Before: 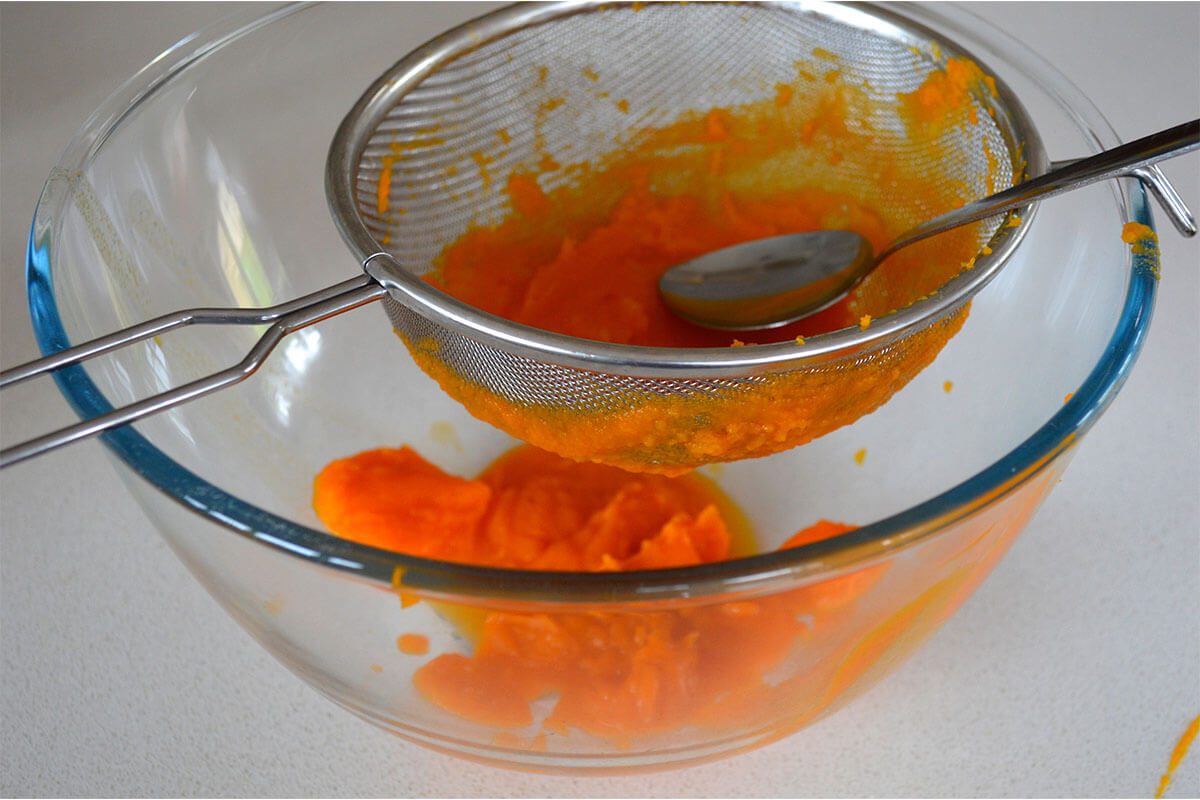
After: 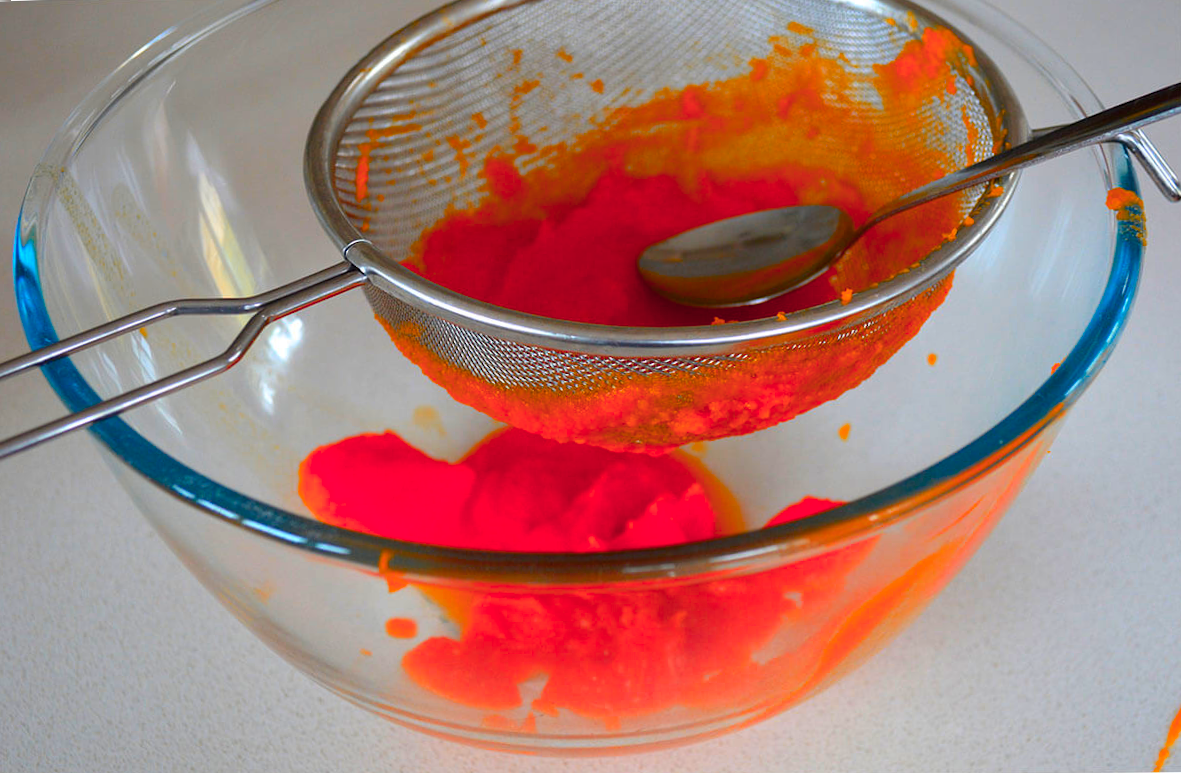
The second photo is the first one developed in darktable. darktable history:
color balance rgb: linear chroma grading › global chroma 13.3%, global vibrance 41.49%
color zones: curves: ch1 [(0.263, 0.53) (0.376, 0.287) (0.487, 0.512) (0.748, 0.547) (1, 0.513)]; ch2 [(0.262, 0.45) (0.751, 0.477)], mix 31.98%
rotate and perspective: rotation -1.32°, lens shift (horizontal) -0.031, crop left 0.015, crop right 0.985, crop top 0.047, crop bottom 0.982
